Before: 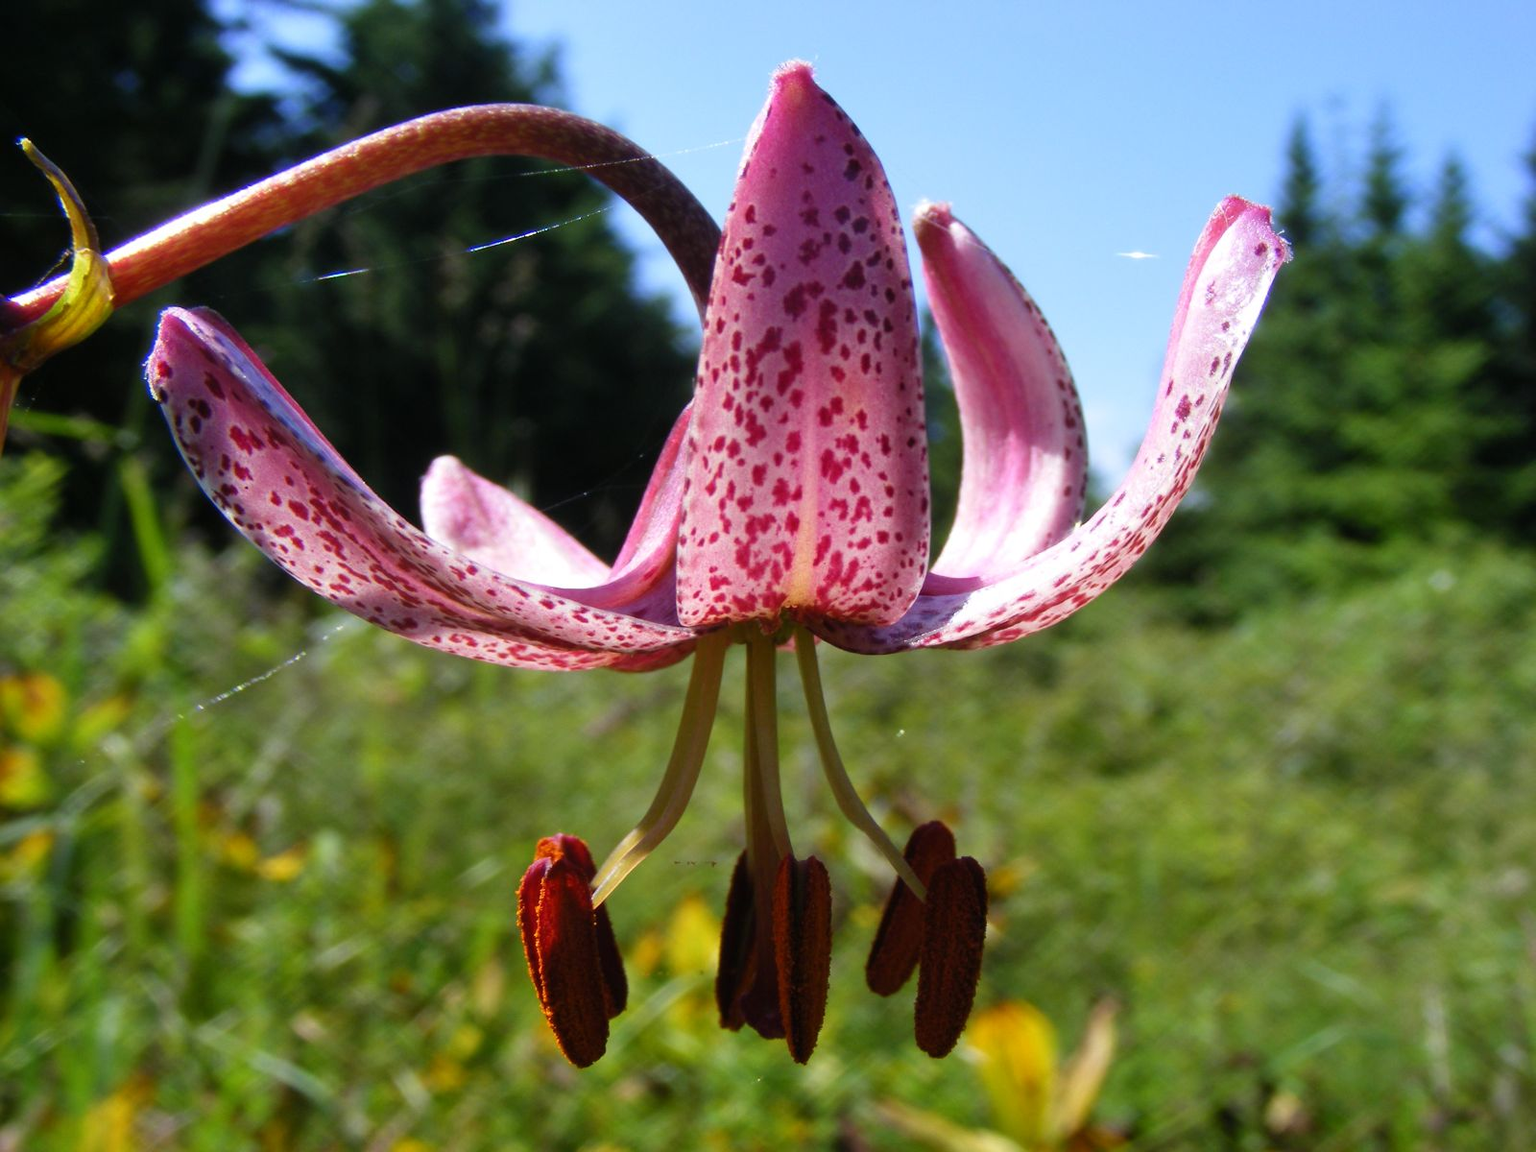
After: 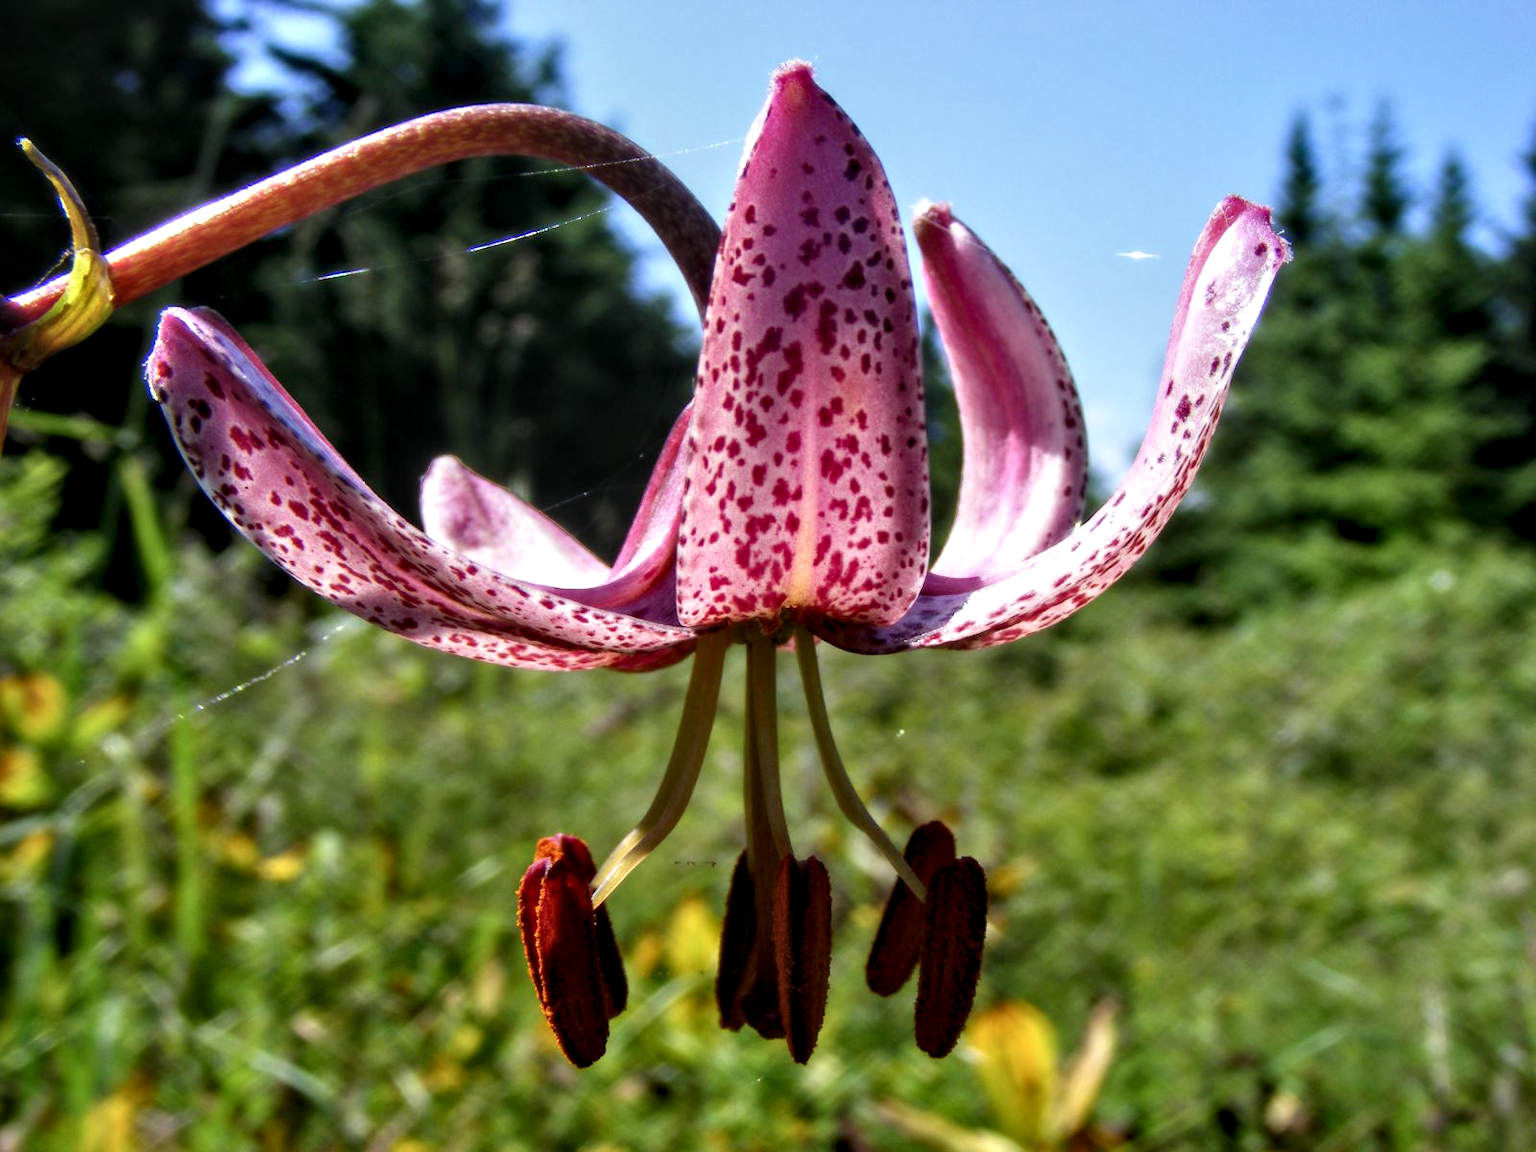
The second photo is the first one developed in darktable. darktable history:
base curve: exposure shift 0, preserve colors none
contrast equalizer: y [[0.513, 0.565, 0.608, 0.562, 0.512, 0.5], [0.5 ×6], [0.5, 0.5, 0.5, 0.528, 0.598, 0.658], [0 ×6], [0 ×6]]
tone equalizer: on, module defaults
local contrast: on, module defaults
